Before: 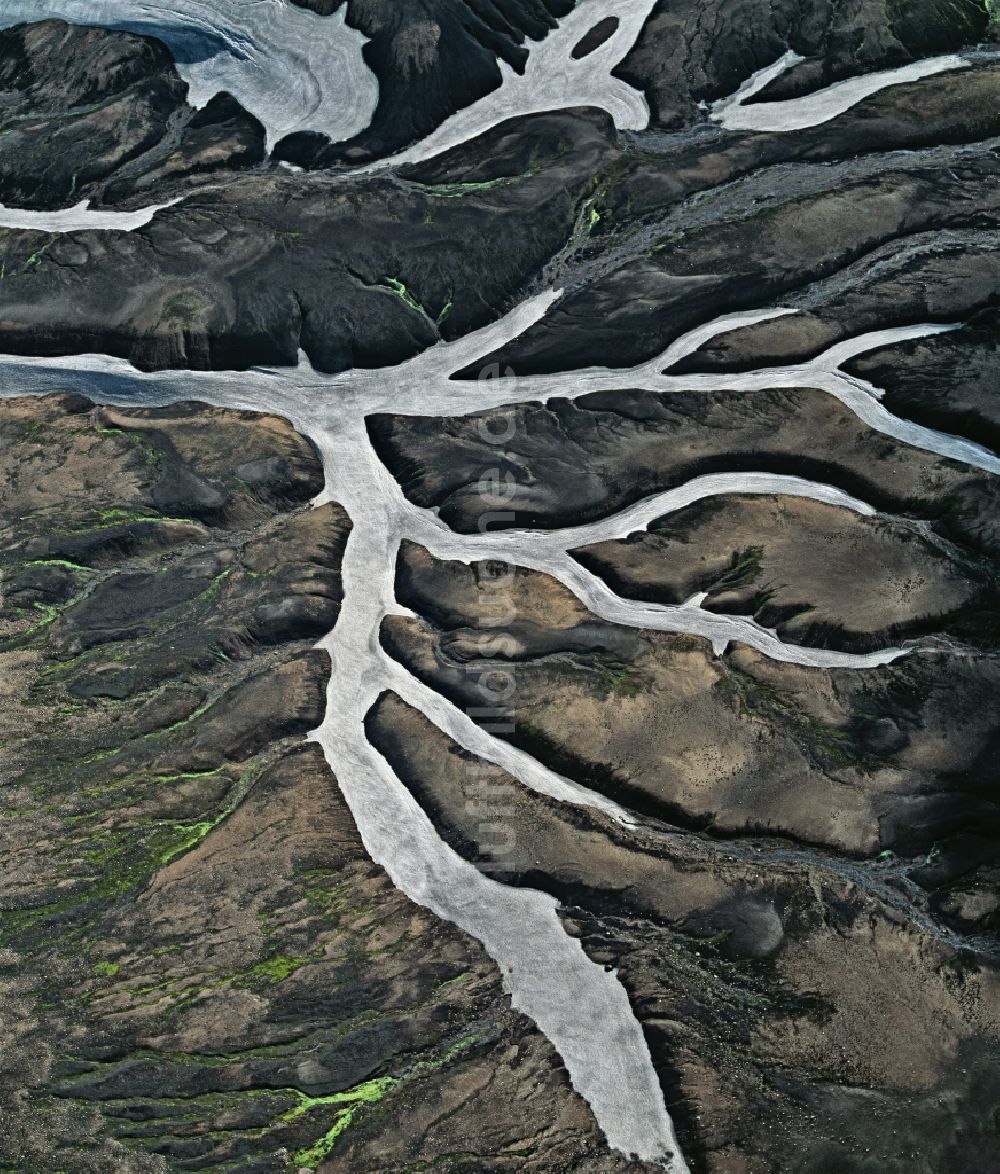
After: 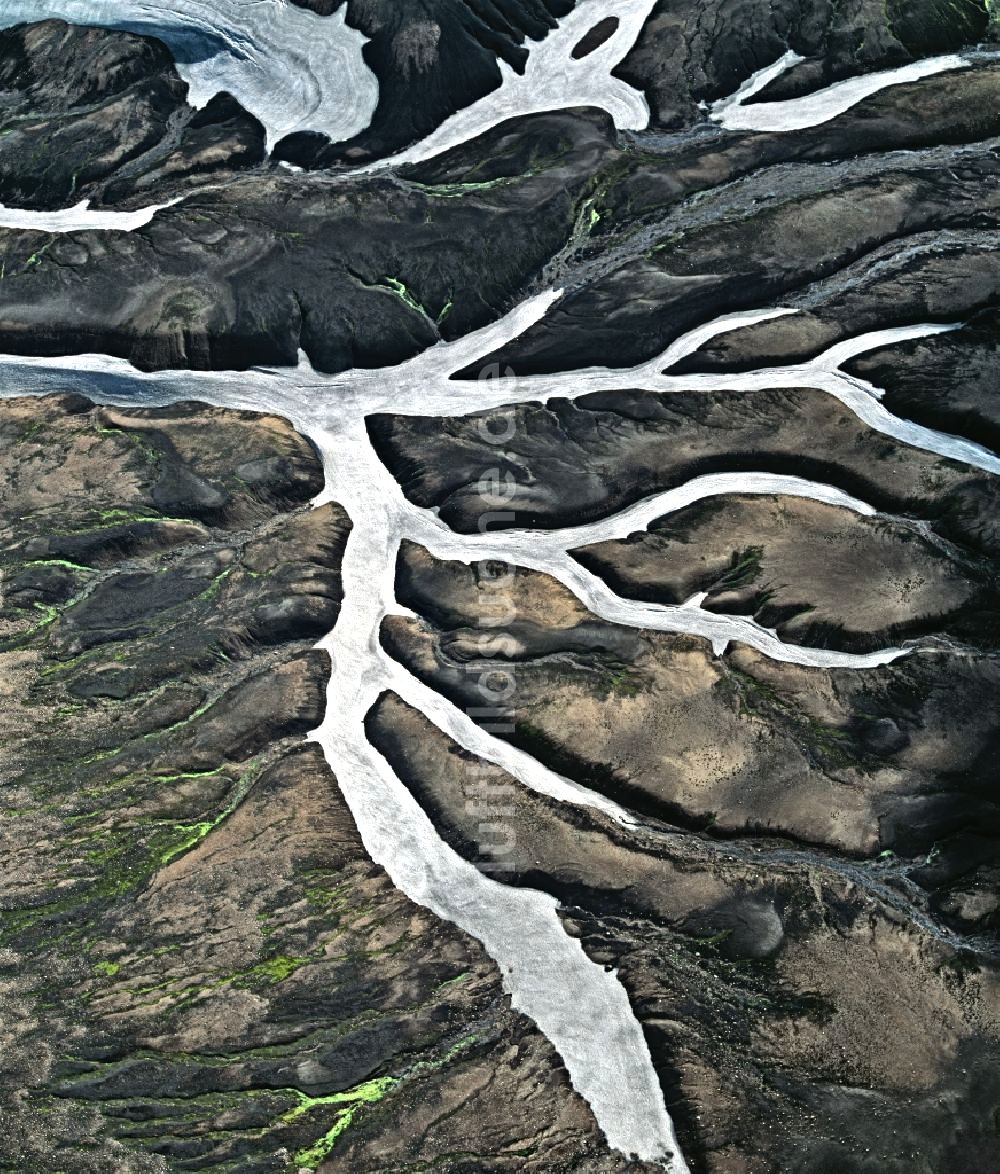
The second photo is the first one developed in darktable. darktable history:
exposure: exposure 0.367 EV, compensate highlight preservation false
tone equalizer: -8 EV -0.417 EV, -7 EV -0.389 EV, -6 EV -0.333 EV, -5 EV -0.222 EV, -3 EV 0.222 EV, -2 EV 0.333 EV, -1 EV 0.389 EV, +0 EV 0.417 EV, edges refinement/feathering 500, mask exposure compensation -1.57 EV, preserve details no
